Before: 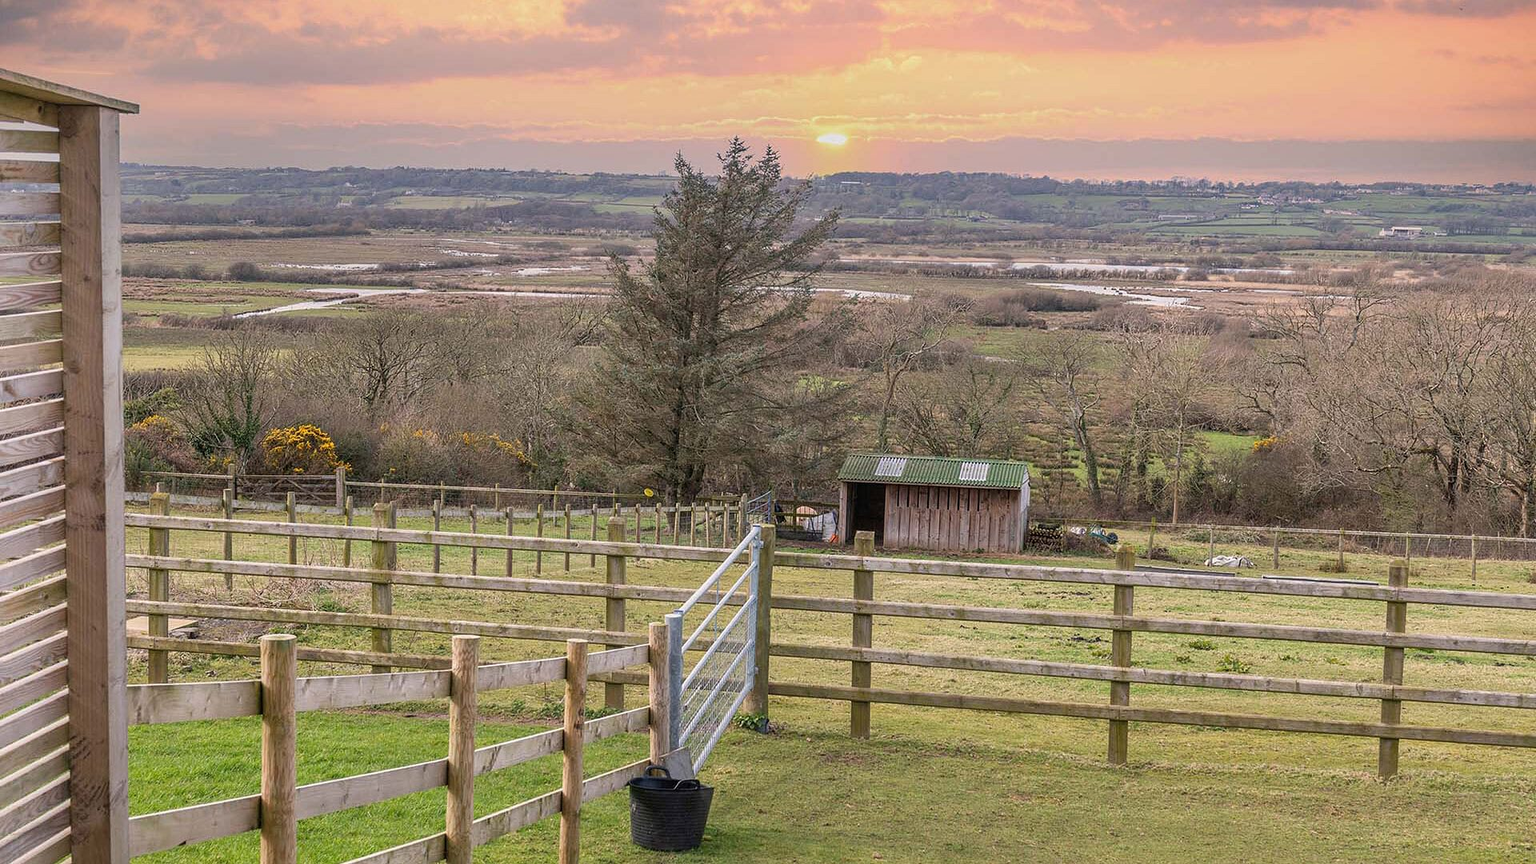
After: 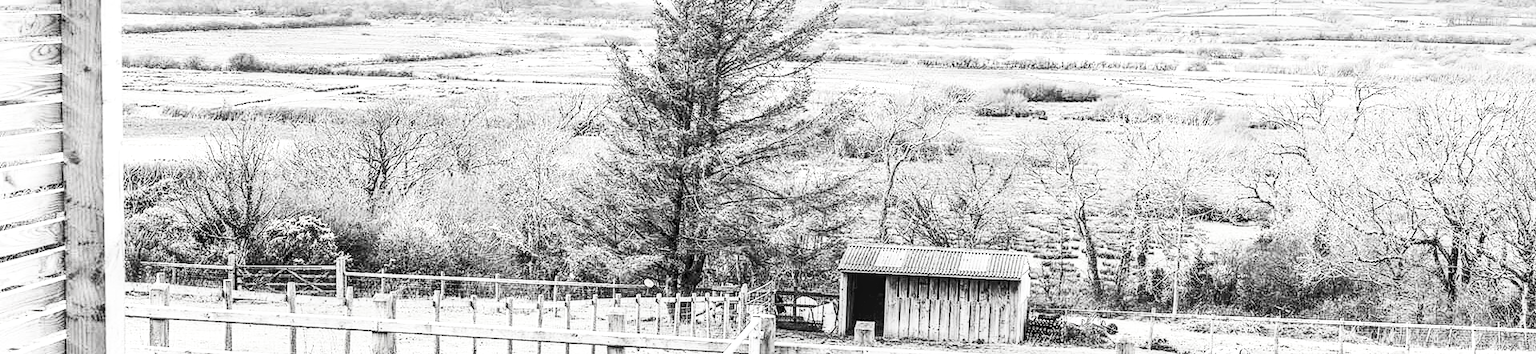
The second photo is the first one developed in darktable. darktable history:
contrast brightness saturation: contrast 0.527, brightness 0.473, saturation -0.984
levels: levels [0.016, 0.5, 0.996]
crop and rotate: top 24.276%, bottom 34.658%
color balance rgb: highlights gain › luminance 20.091%, highlights gain › chroma 2.71%, highlights gain › hue 175.18°, global offset › luminance -0.494%, perceptual saturation grading › global saturation 21.065%, perceptual saturation grading › highlights -19.74%, perceptual saturation grading › shadows 29.609%
shadows and highlights: shadows 30.85, highlights 0.26, soften with gaussian
base curve: curves: ch0 [(0, 0) (0.028, 0.03) (0.121, 0.232) (0.46, 0.748) (0.859, 0.968) (1, 1)], preserve colors none
local contrast: on, module defaults
